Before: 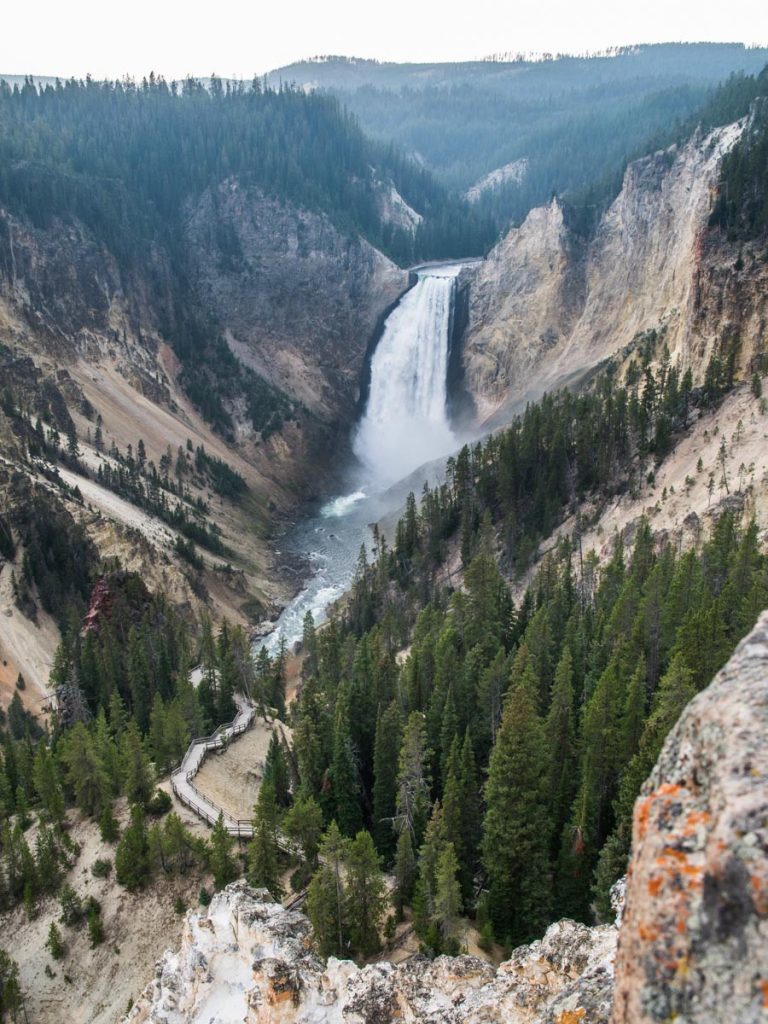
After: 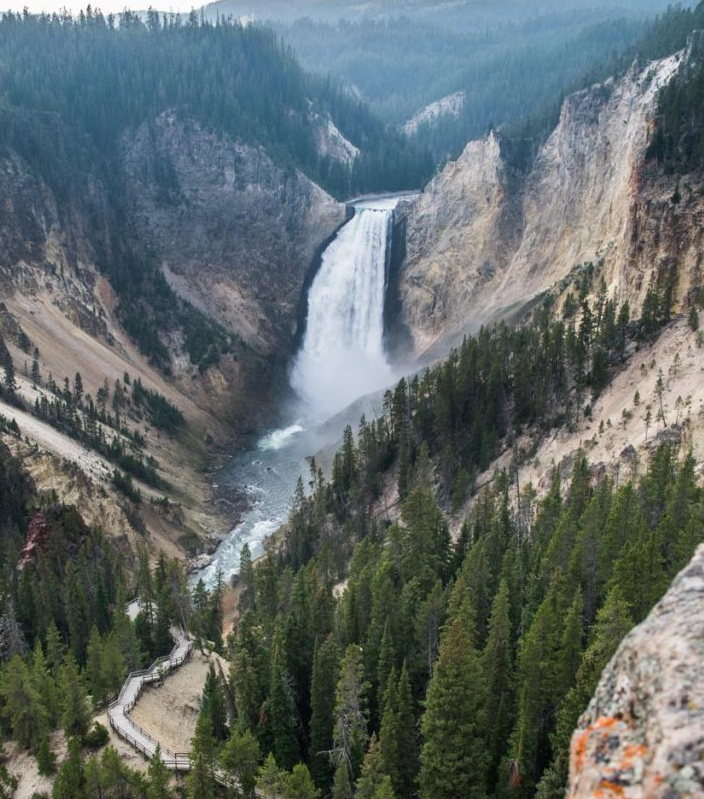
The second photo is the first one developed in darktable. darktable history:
crop: left 8.315%, top 6.616%, bottom 15.287%
